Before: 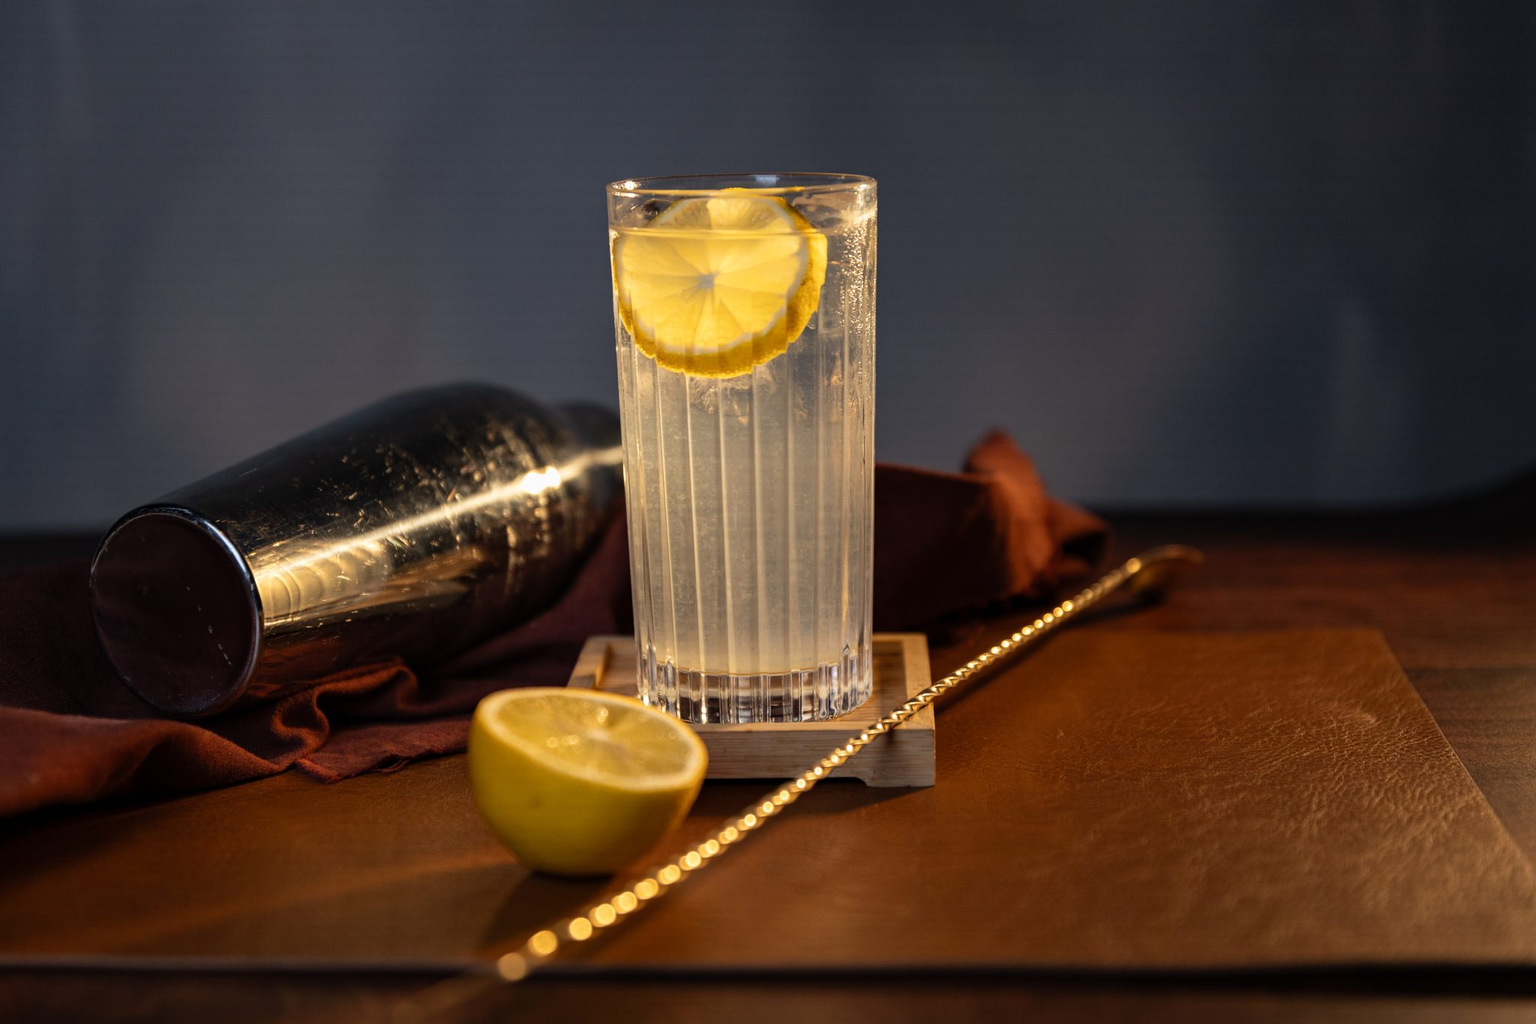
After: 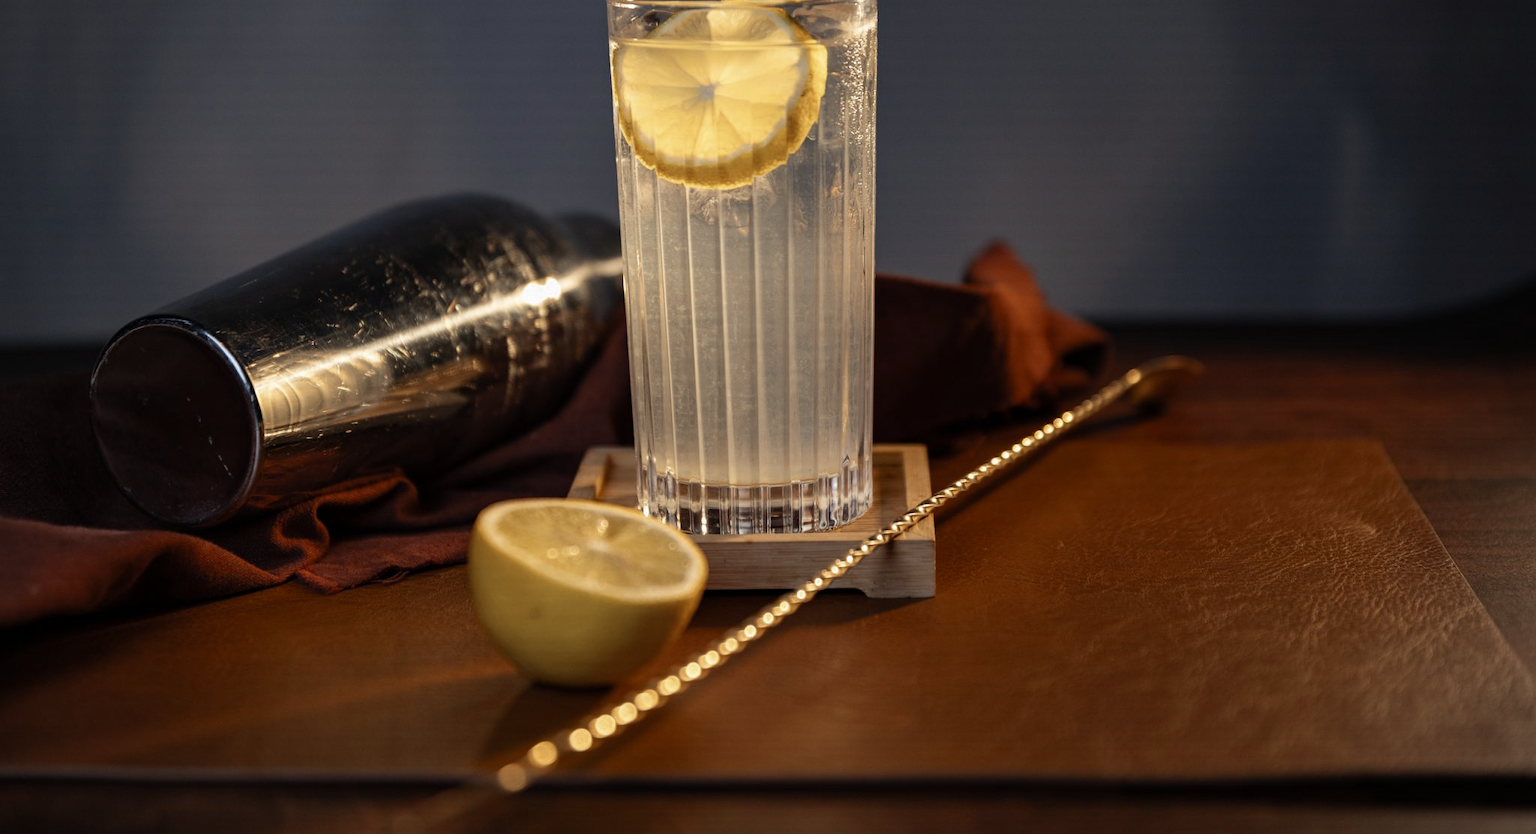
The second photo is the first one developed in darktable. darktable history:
color zones: curves: ch0 [(0, 0.5) (0.125, 0.4) (0.25, 0.5) (0.375, 0.4) (0.5, 0.4) (0.625, 0.35) (0.75, 0.35) (0.875, 0.5)]; ch1 [(0, 0.35) (0.125, 0.45) (0.25, 0.35) (0.375, 0.35) (0.5, 0.35) (0.625, 0.35) (0.75, 0.45) (0.875, 0.35)]; ch2 [(0, 0.6) (0.125, 0.5) (0.25, 0.5) (0.375, 0.6) (0.5, 0.6) (0.625, 0.5) (0.75, 0.5) (0.875, 0.5)]
vignetting: unbound false
crop and rotate: top 18.507%
